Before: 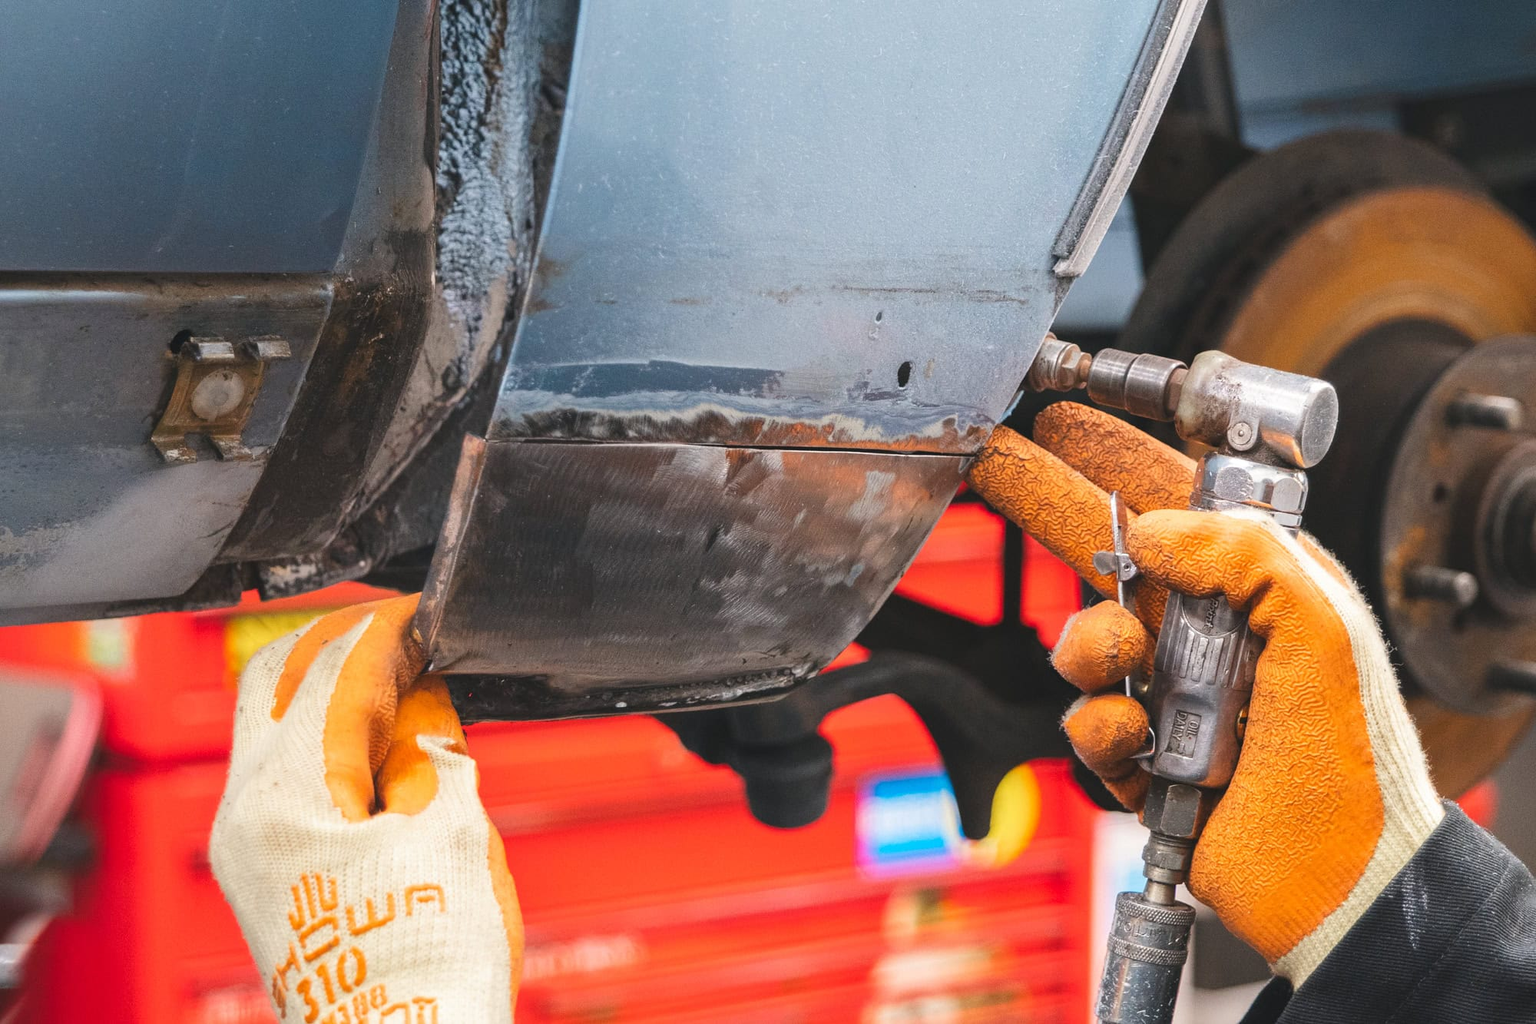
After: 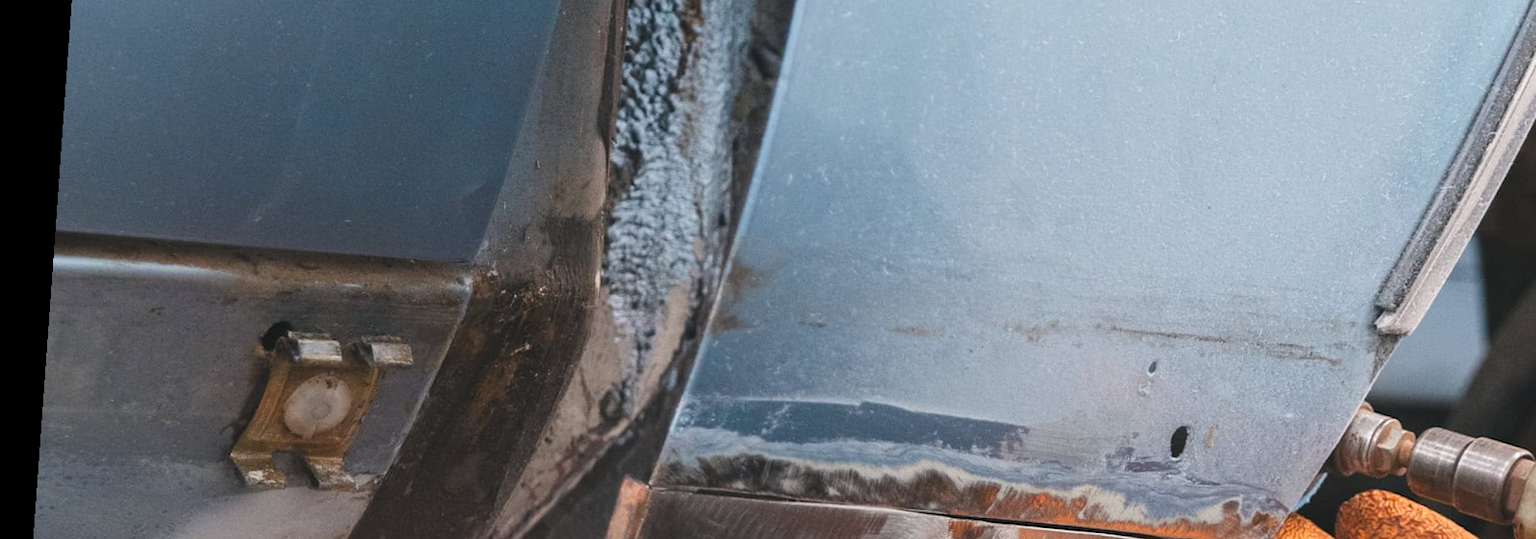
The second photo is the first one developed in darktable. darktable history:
crop: left 0.579%, top 7.627%, right 23.167%, bottom 54.275%
rotate and perspective: rotation 4.1°, automatic cropping off
